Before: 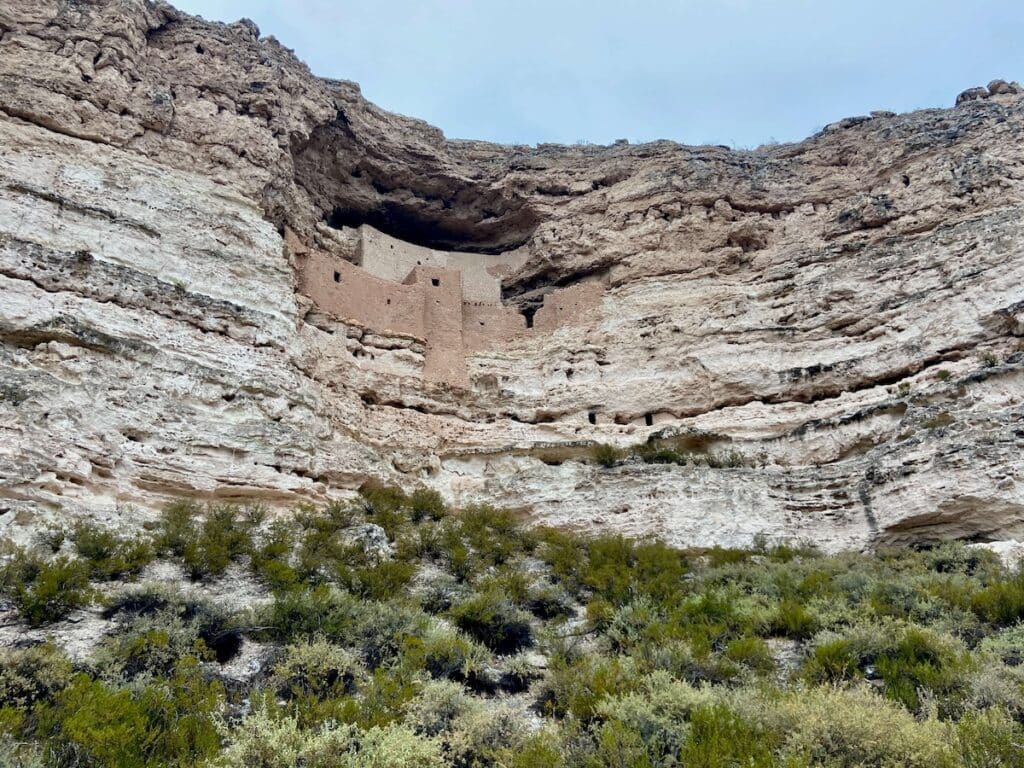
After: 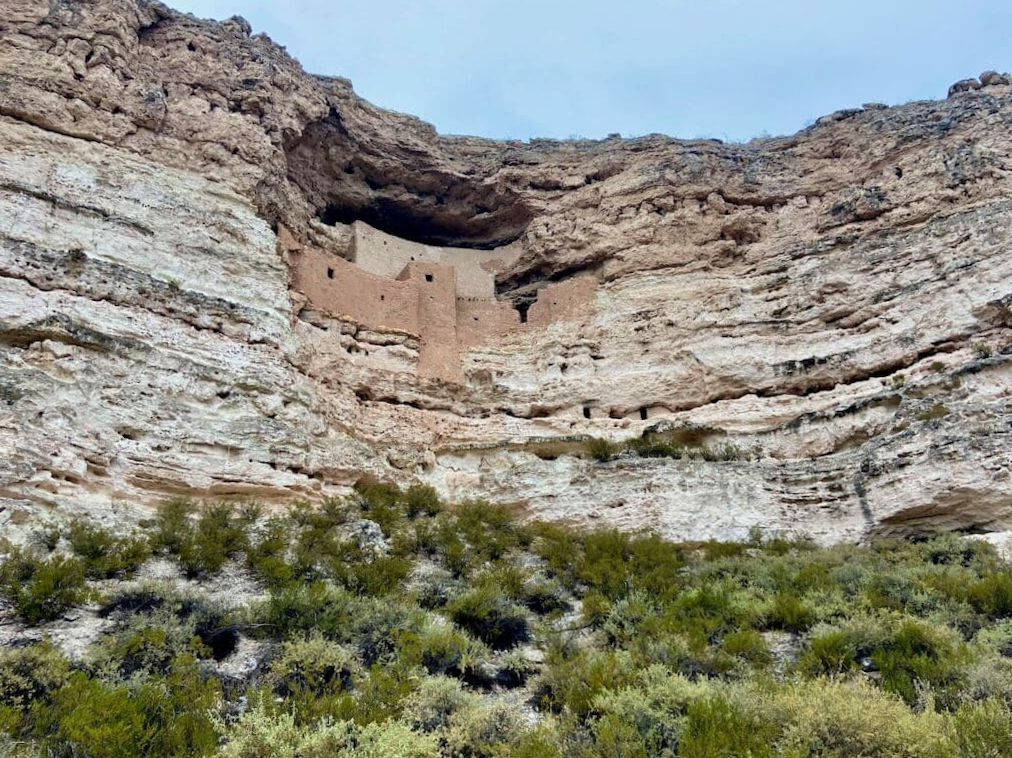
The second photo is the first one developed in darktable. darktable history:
velvia: on, module defaults
rotate and perspective: rotation -0.45°, automatic cropping original format, crop left 0.008, crop right 0.992, crop top 0.012, crop bottom 0.988
